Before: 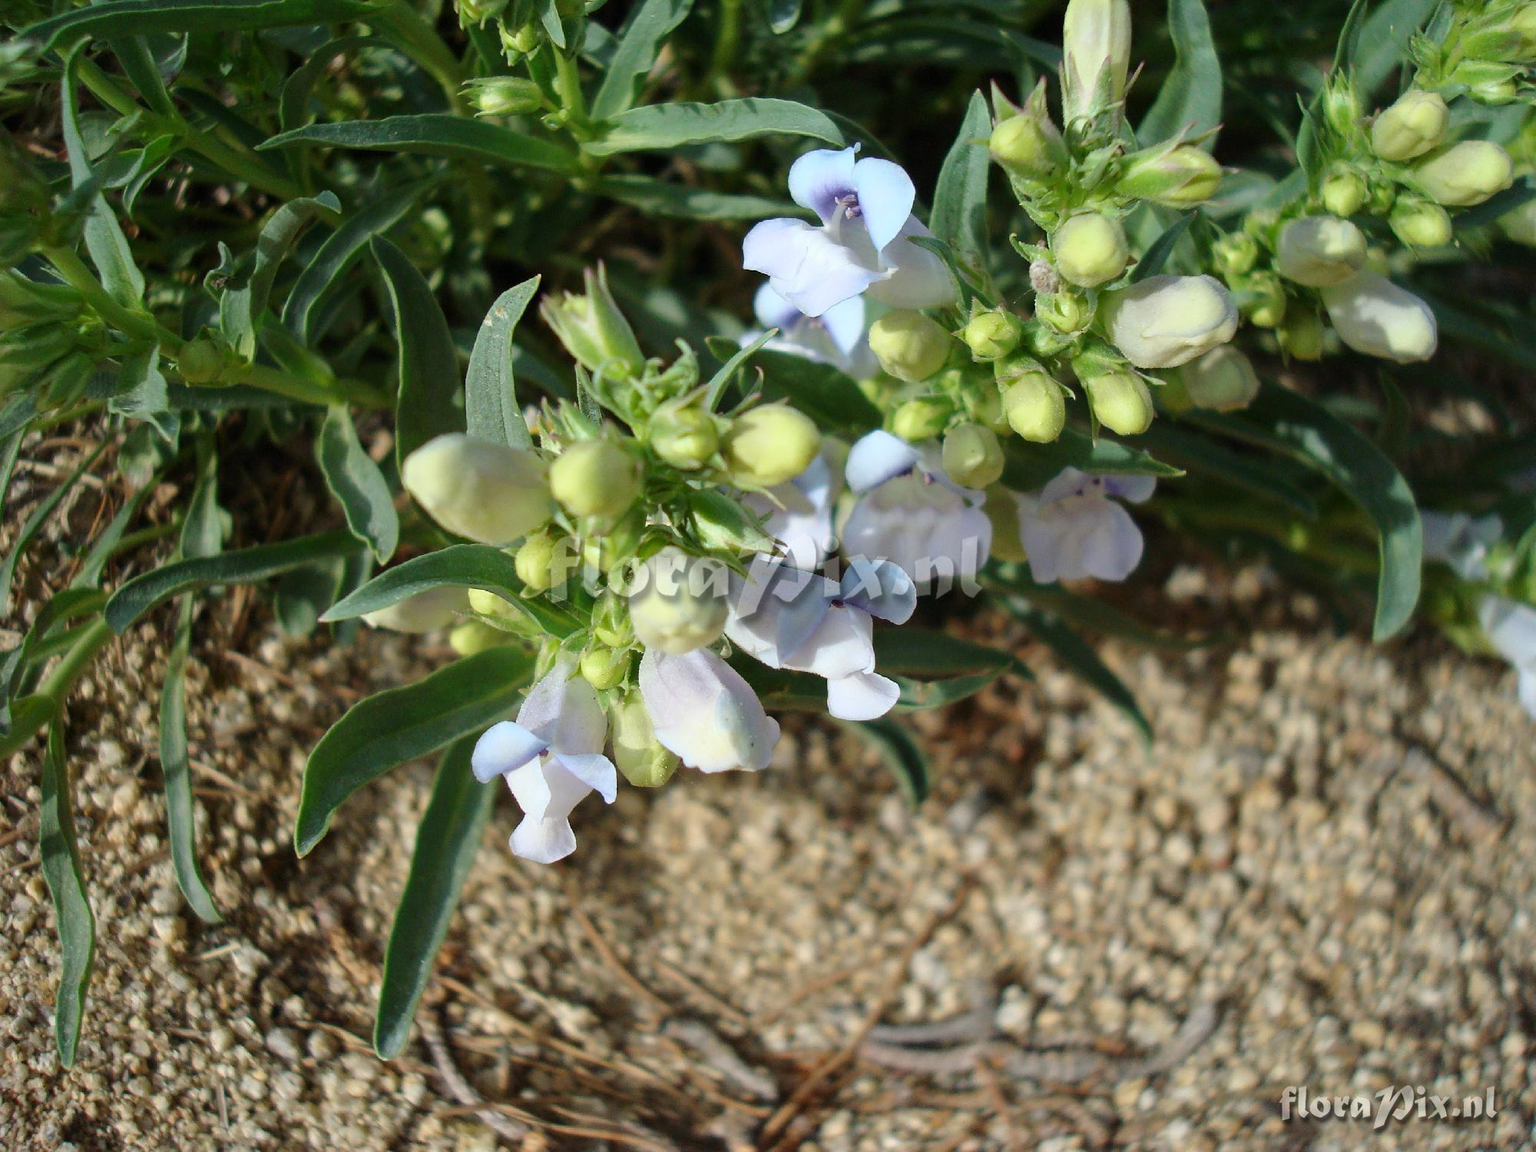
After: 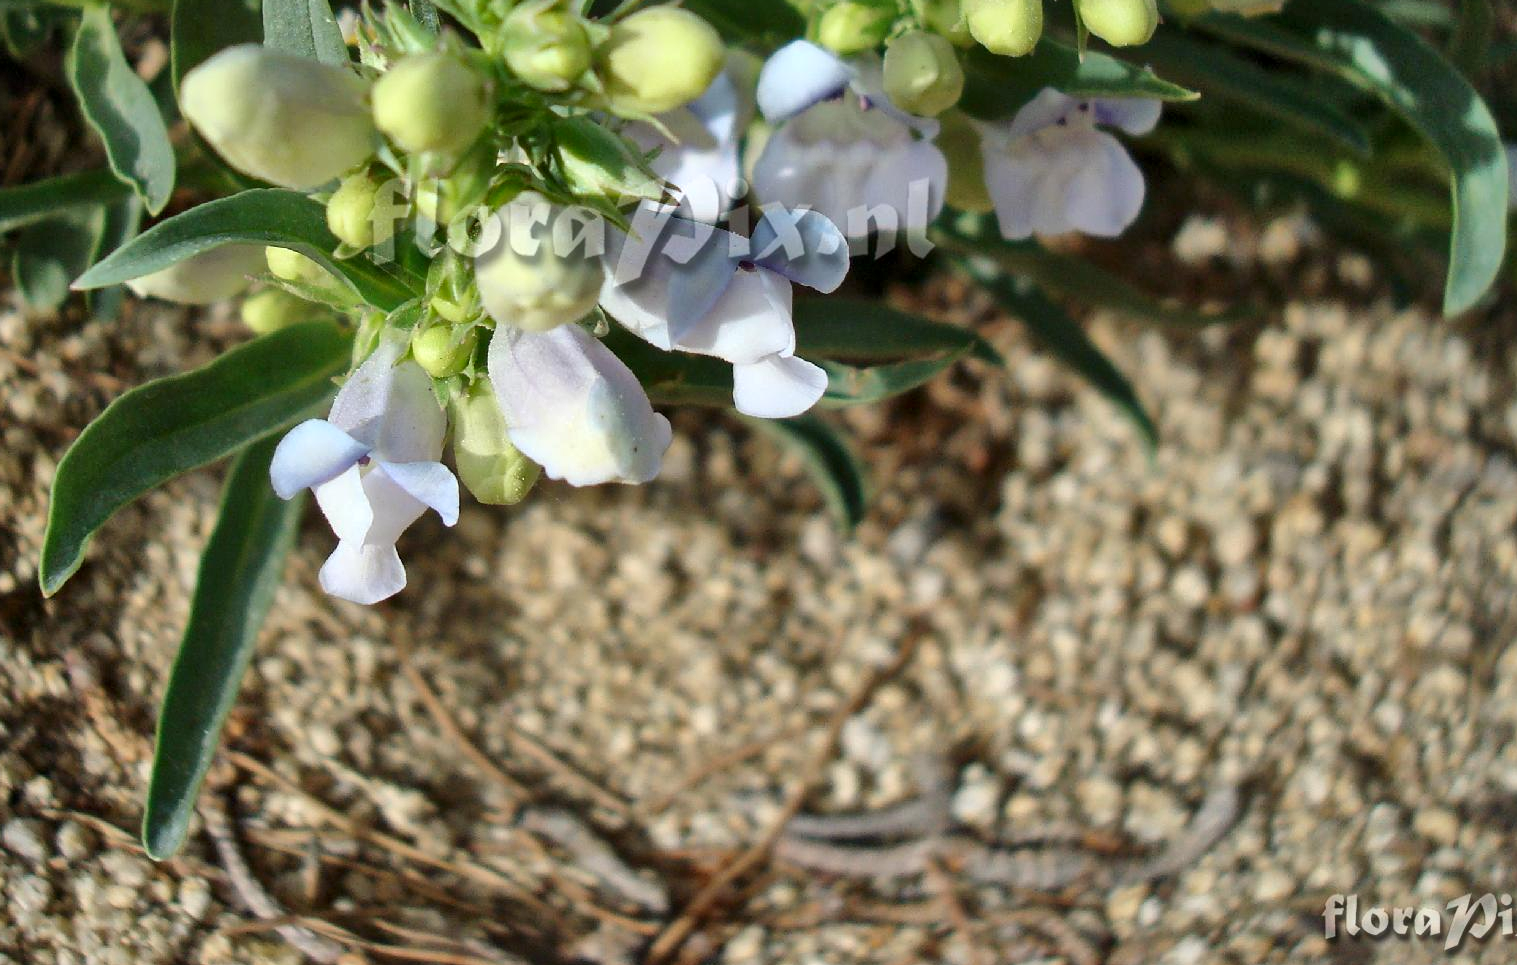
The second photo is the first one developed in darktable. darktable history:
crop and rotate: left 17.234%, top 34.669%, right 6.884%, bottom 0.931%
shadows and highlights: low approximation 0.01, soften with gaussian
tone equalizer: edges refinement/feathering 500, mask exposure compensation -1.57 EV, preserve details no
local contrast: mode bilateral grid, contrast 20, coarseness 50, detail 138%, midtone range 0.2
